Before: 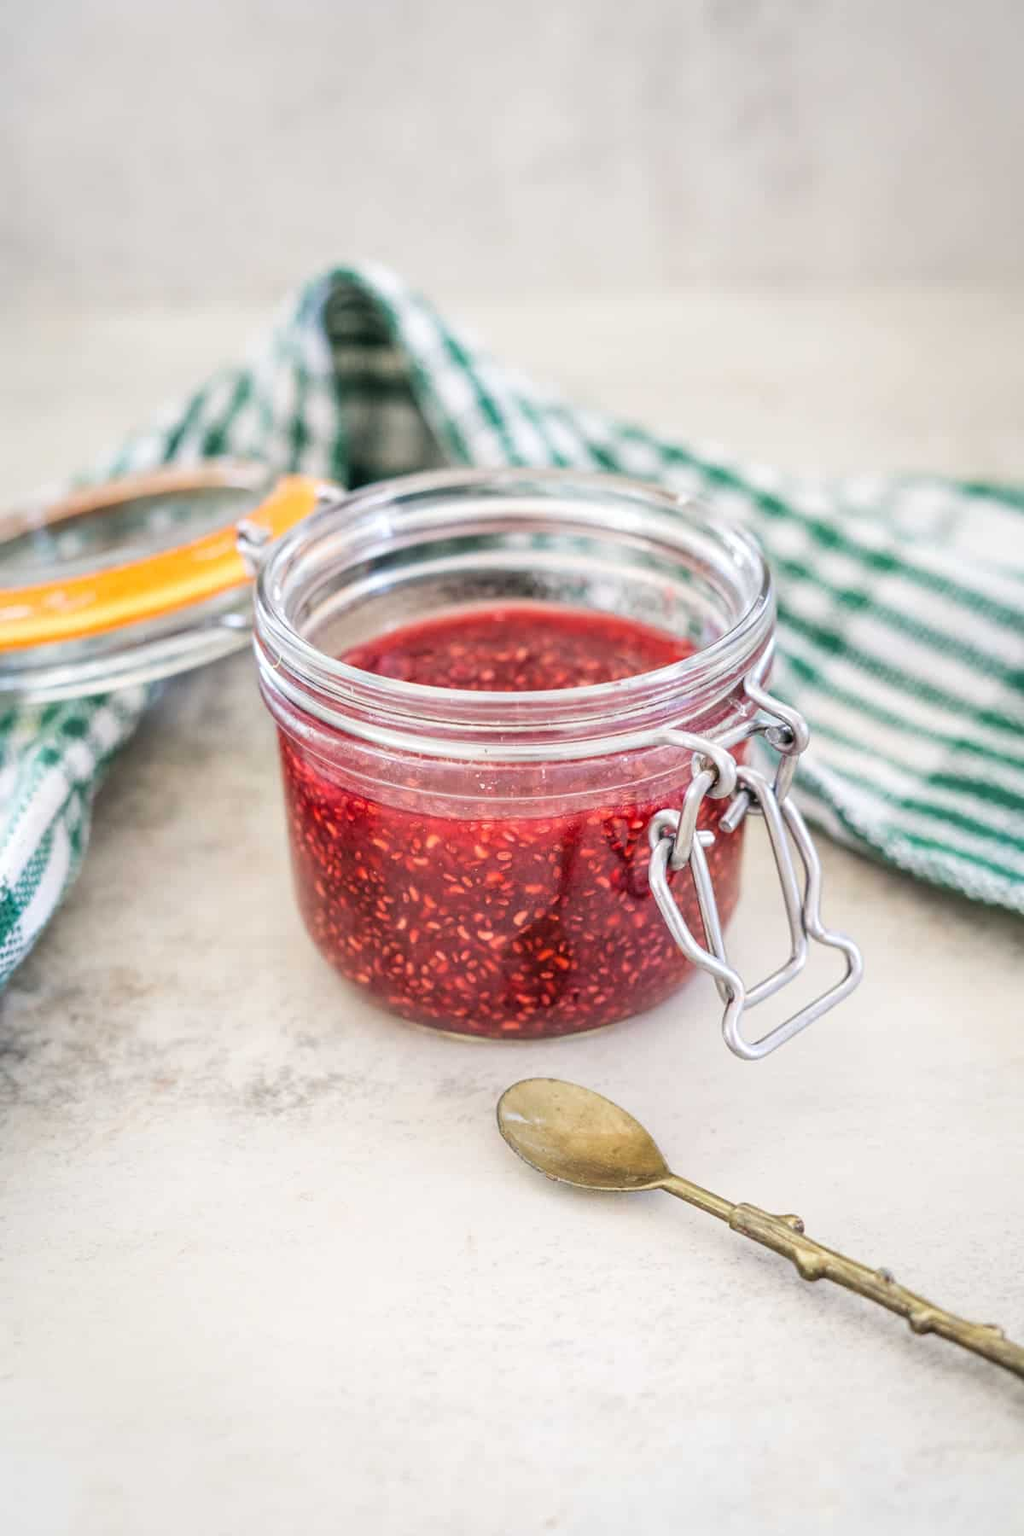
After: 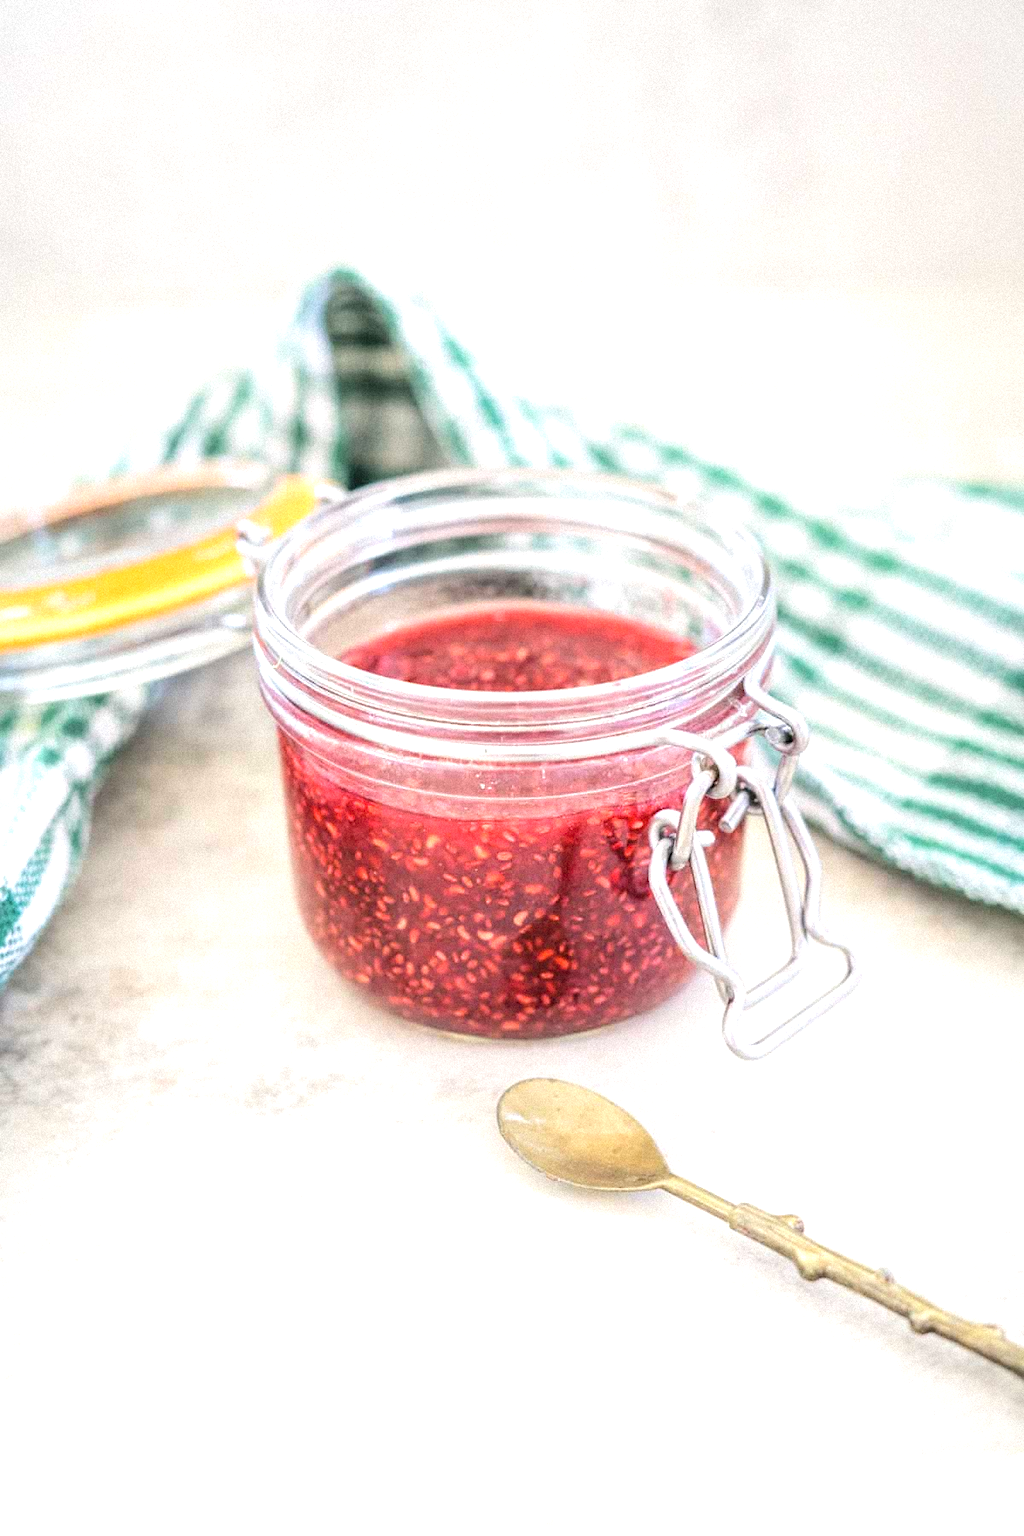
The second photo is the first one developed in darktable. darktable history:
grain: mid-tones bias 0%
shadows and highlights: radius 93.07, shadows -14.46, white point adjustment 0.23, highlights 31.48, compress 48.23%, highlights color adjustment 52.79%, soften with gaussian
exposure: black level correction 0, exposure 0.6 EV, compensate exposure bias true, compensate highlight preservation false
